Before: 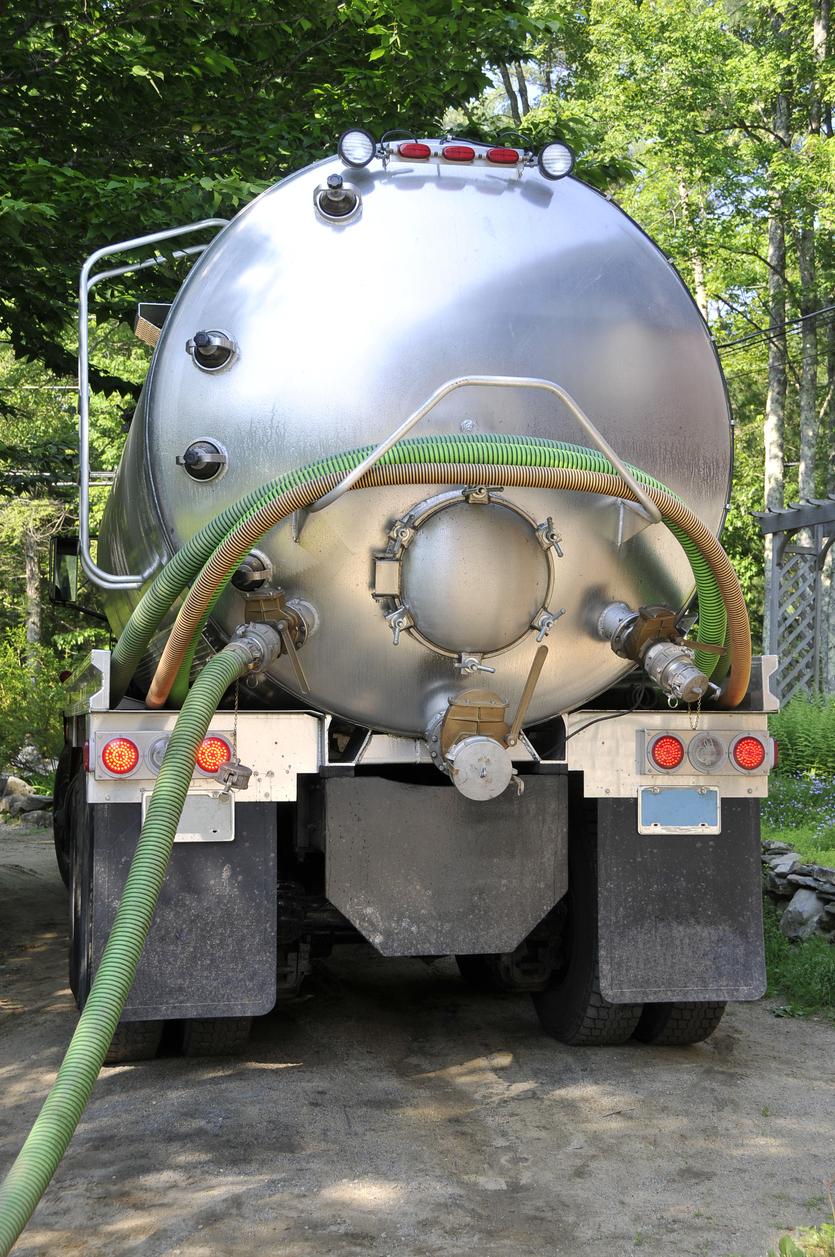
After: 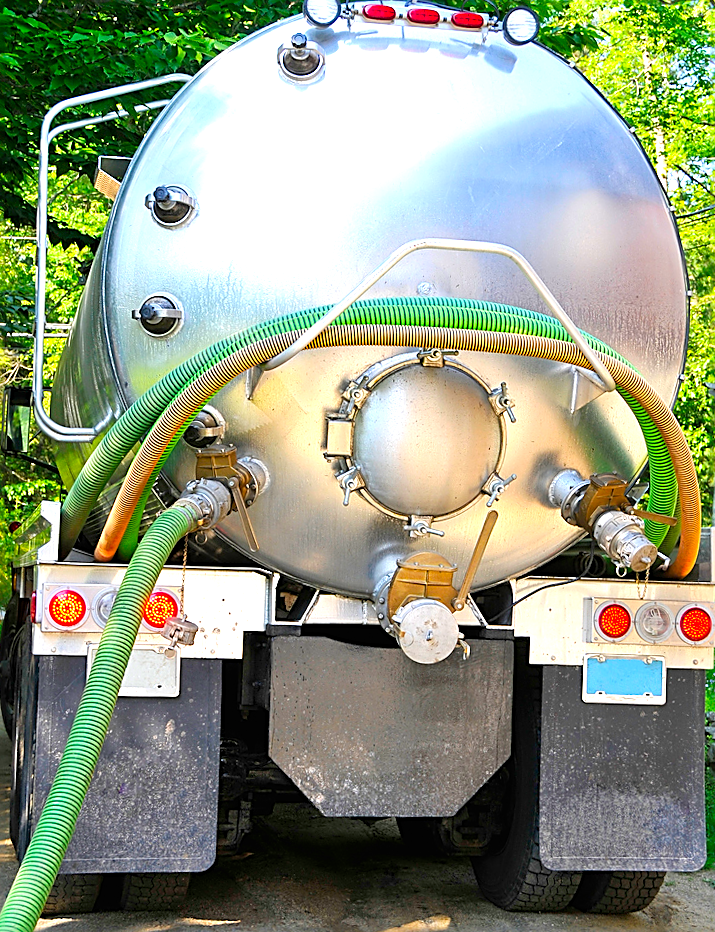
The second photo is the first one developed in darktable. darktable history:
color balance rgb: perceptual saturation grading › global saturation 25%, global vibrance 20%
rotate and perspective: rotation 1.72°, automatic cropping off
sharpen: amount 0.901
exposure: black level correction 0, exposure 1.45 EV, compensate exposure bias true, compensate highlight preservation false
crop: left 7.856%, top 11.836%, right 10.12%, bottom 15.387%
color correction: saturation 1.11
levels: levels [0, 0.478, 1]
